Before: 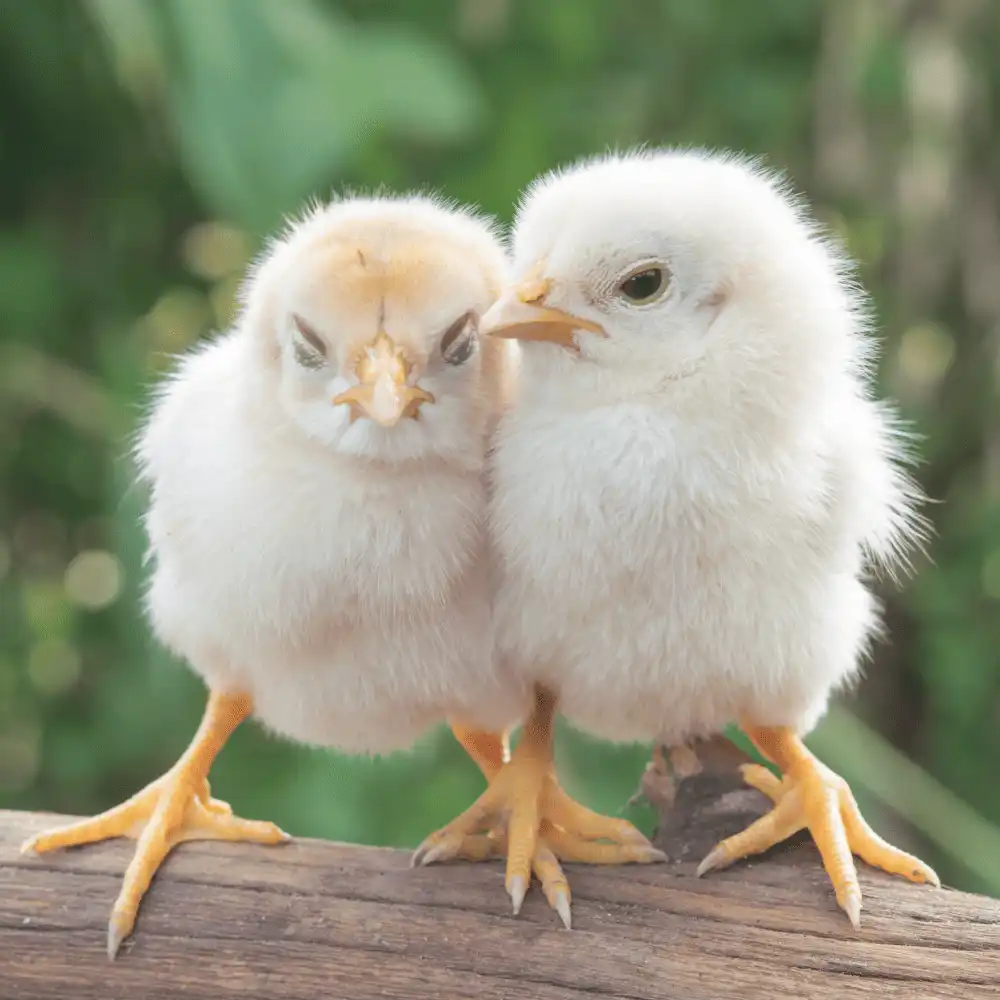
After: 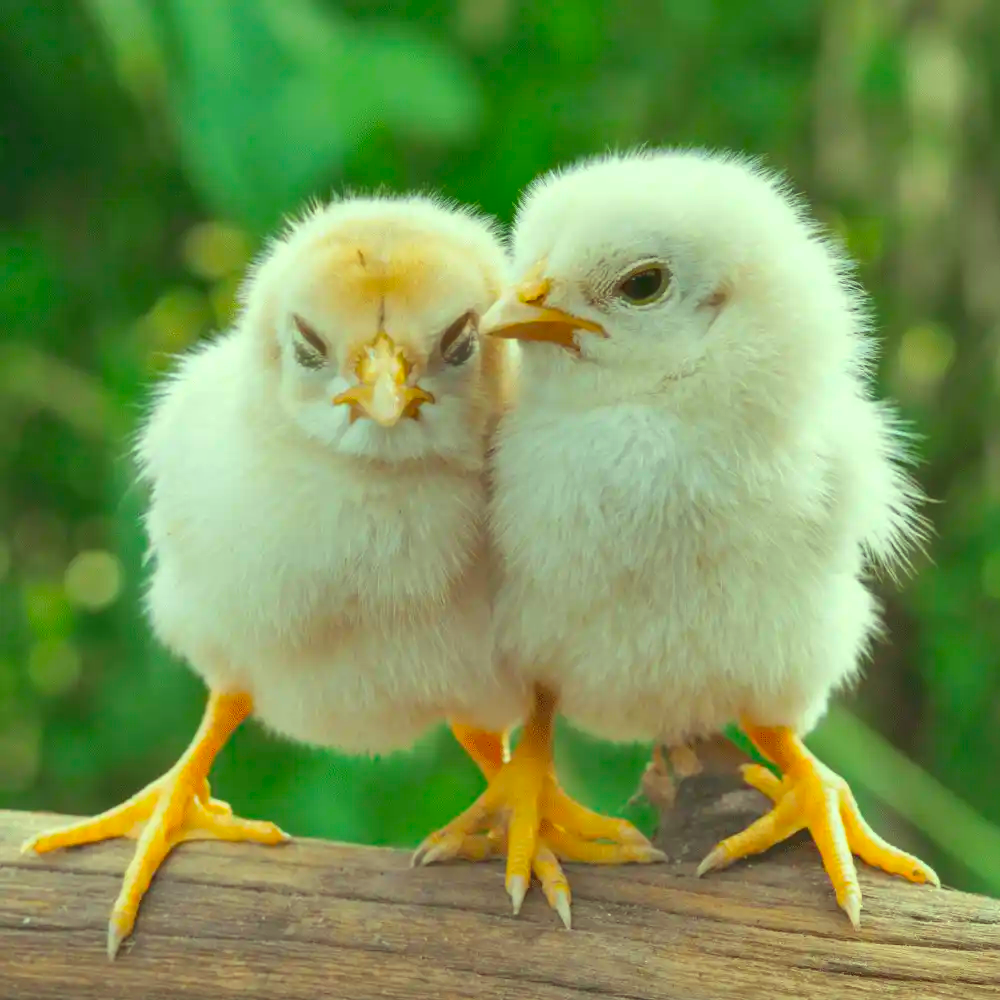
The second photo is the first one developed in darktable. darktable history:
color correction: highlights a* -10.77, highlights b* 9.8, saturation 1.72
shadows and highlights: radius 108.52, shadows 23.73, highlights -59.32, low approximation 0.01, soften with gaussian
